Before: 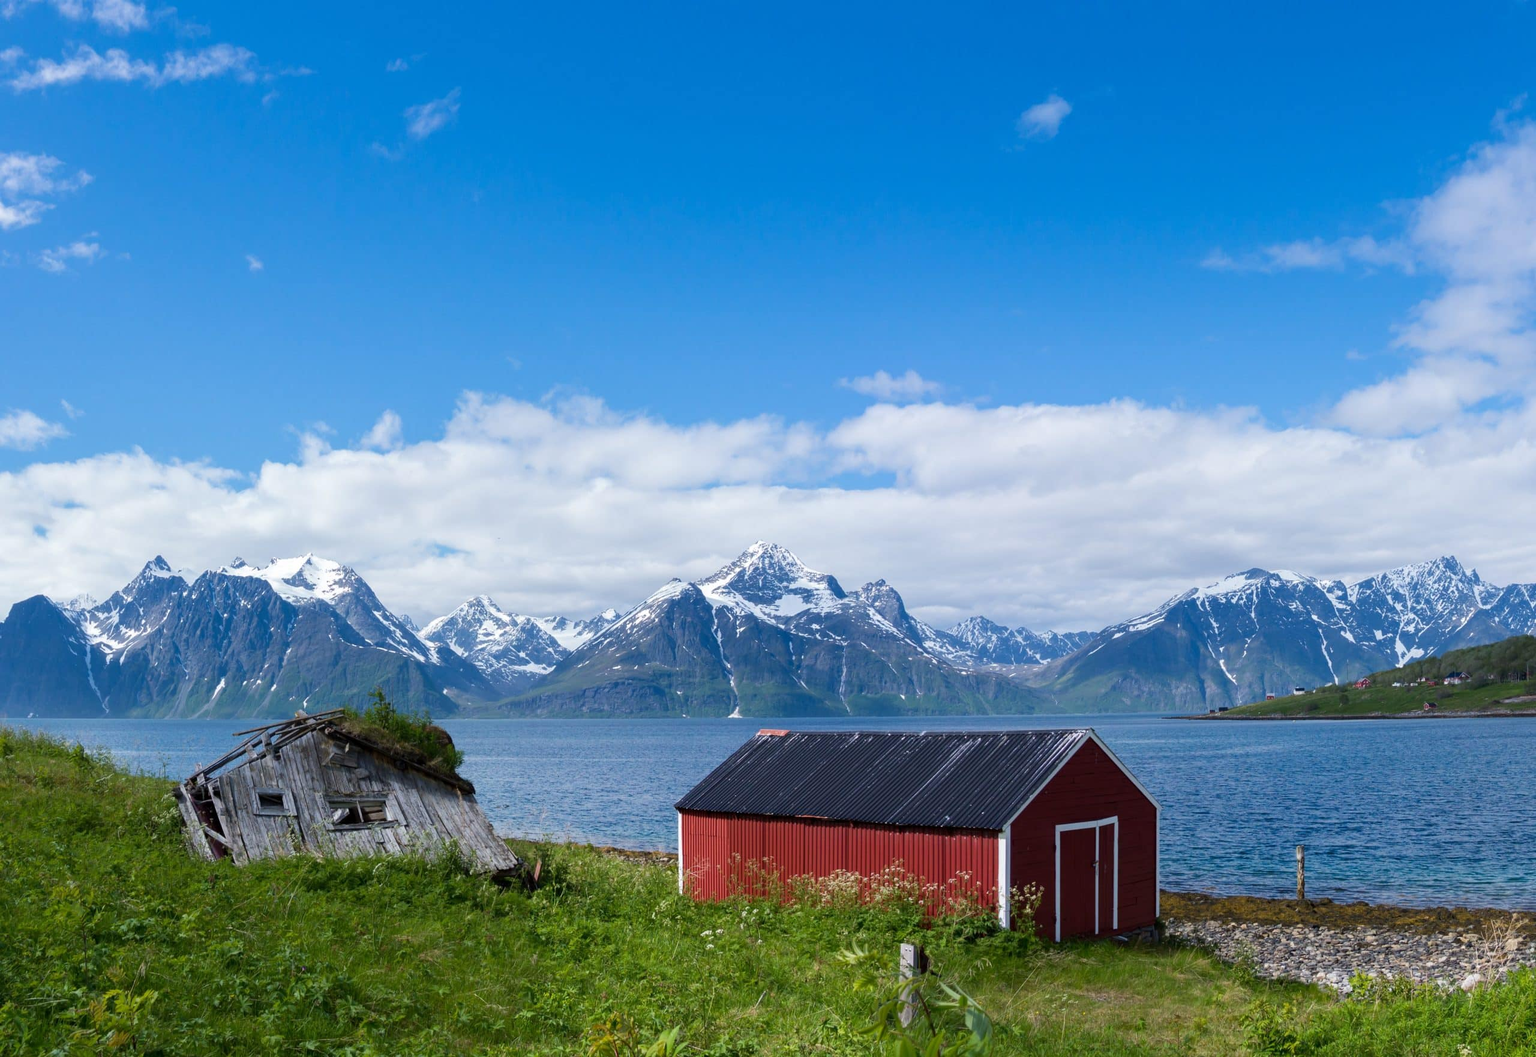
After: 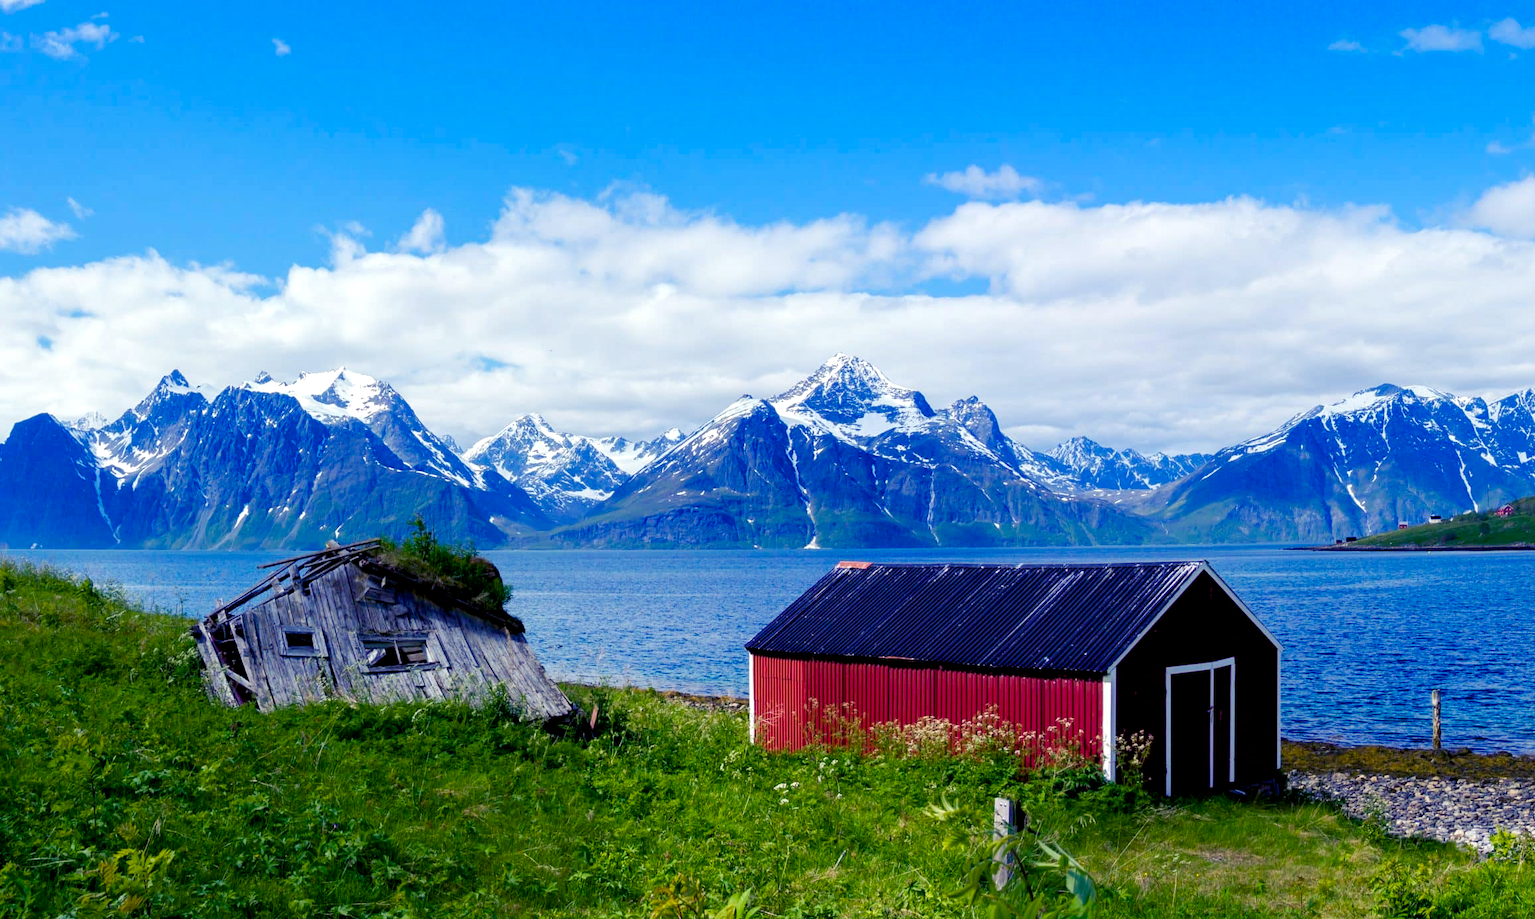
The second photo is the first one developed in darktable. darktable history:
crop: top 20.916%, right 9.437%, bottom 0.316%
color balance rgb: shadows lift › luminance -28.76%, shadows lift › chroma 15%, shadows lift › hue 270°, power › chroma 1%, power › hue 255°, highlights gain › luminance 7.14%, highlights gain › chroma 2%, highlights gain › hue 90°, global offset › luminance -0.29%, global offset › hue 260°, perceptual saturation grading › global saturation 20%, perceptual saturation grading › highlights -13.92%, perceptual saturation grading › shadows 50%
exposure: black level correction 0.007, exposure 0.159 EV, compensate highlight preservation false
